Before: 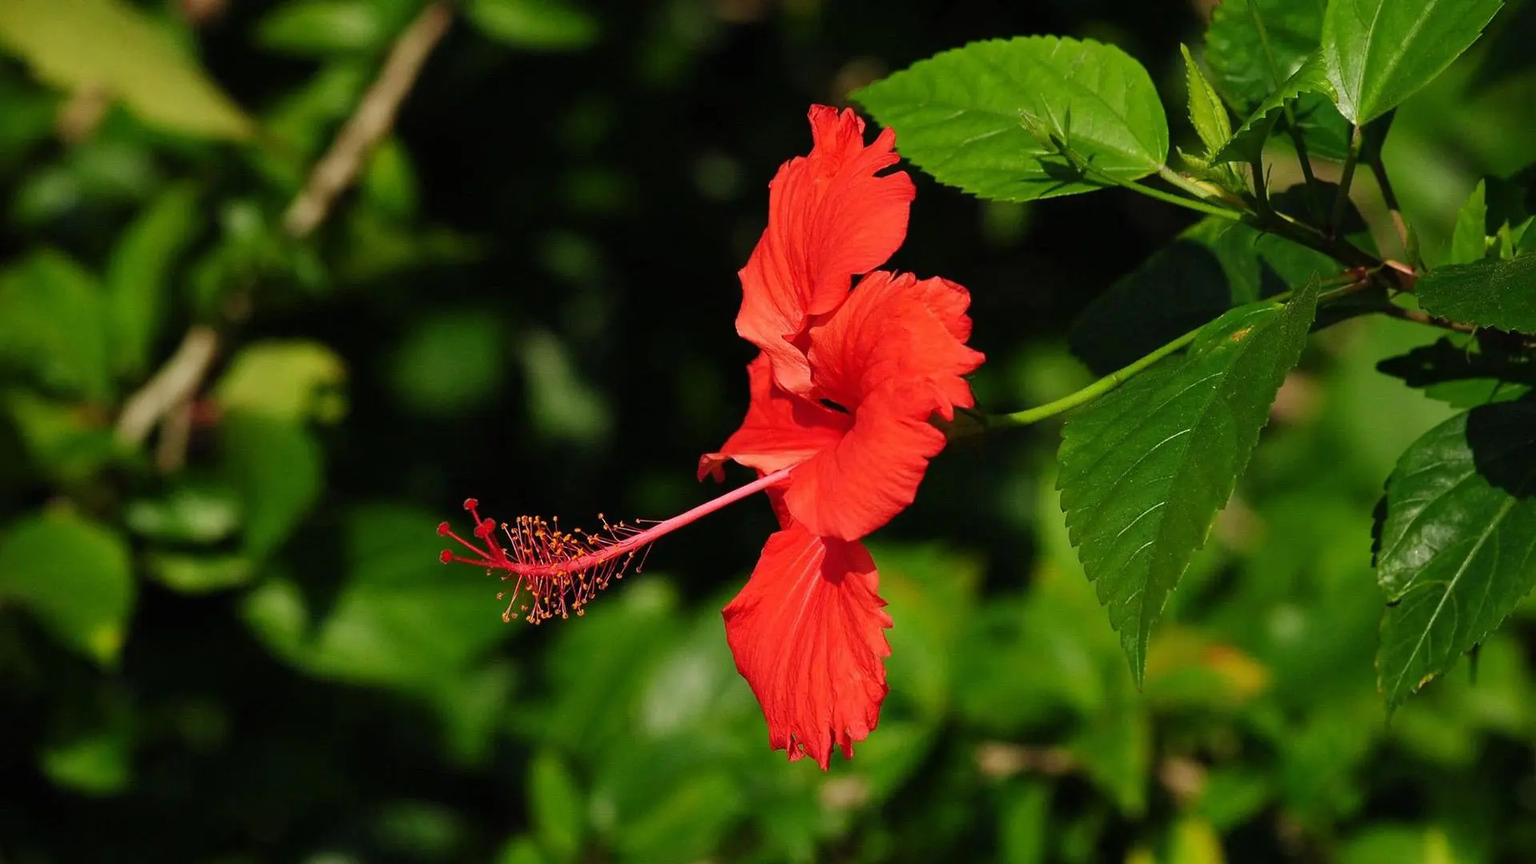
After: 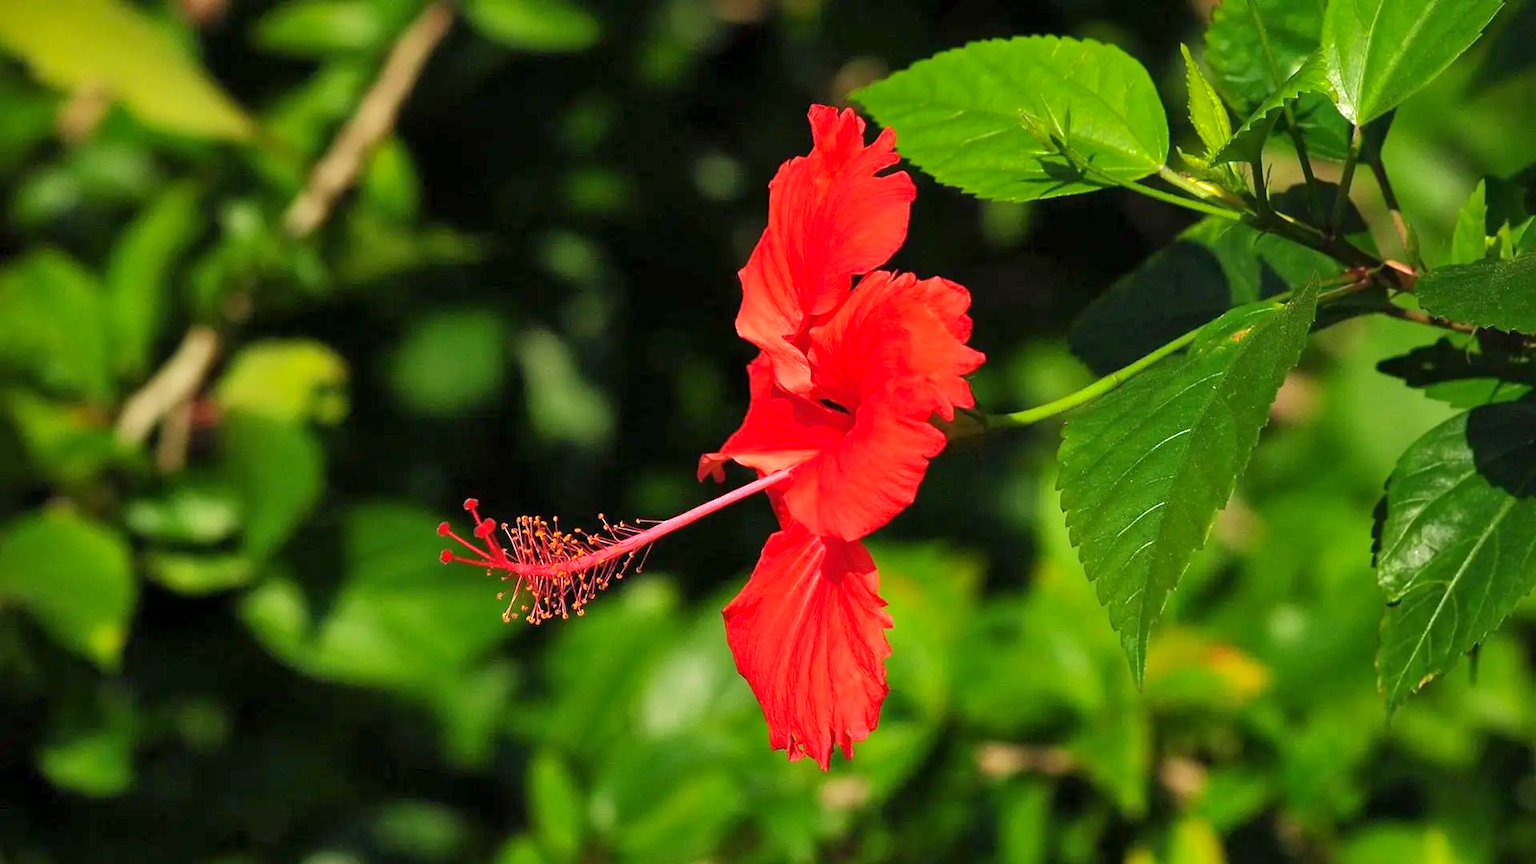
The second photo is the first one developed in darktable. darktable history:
shadows and highlights: shadows 40, highlights -60
exposure: black level correction 0.001, exposure 0.955 EV, compensate exposure bias true, compensate highlight preservation false
